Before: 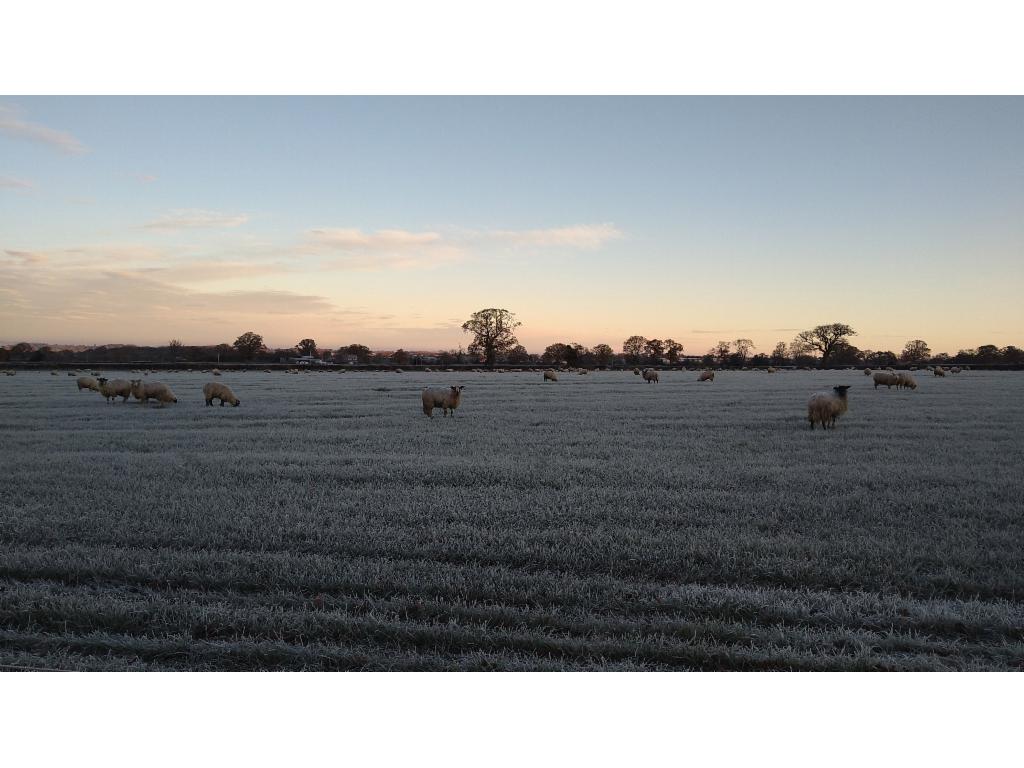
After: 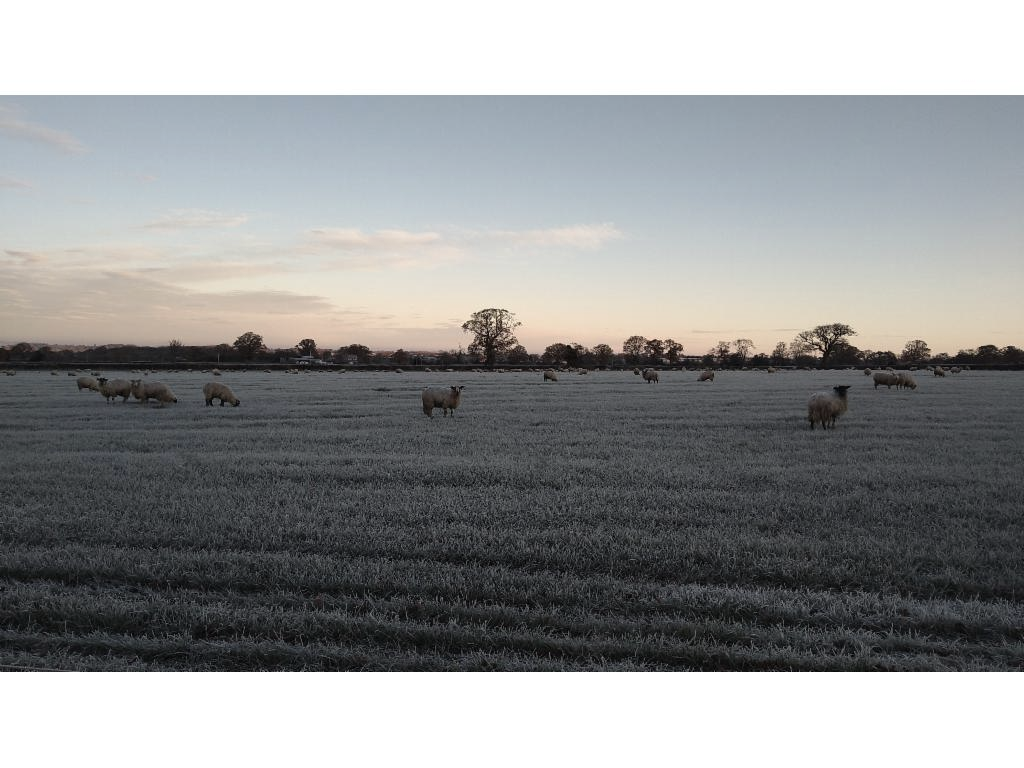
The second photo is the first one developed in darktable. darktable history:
shadows and highlights: shadows 25.33, highlights -26.15
contrast brightness saturation: contrast 0.096, saturation -0.365
